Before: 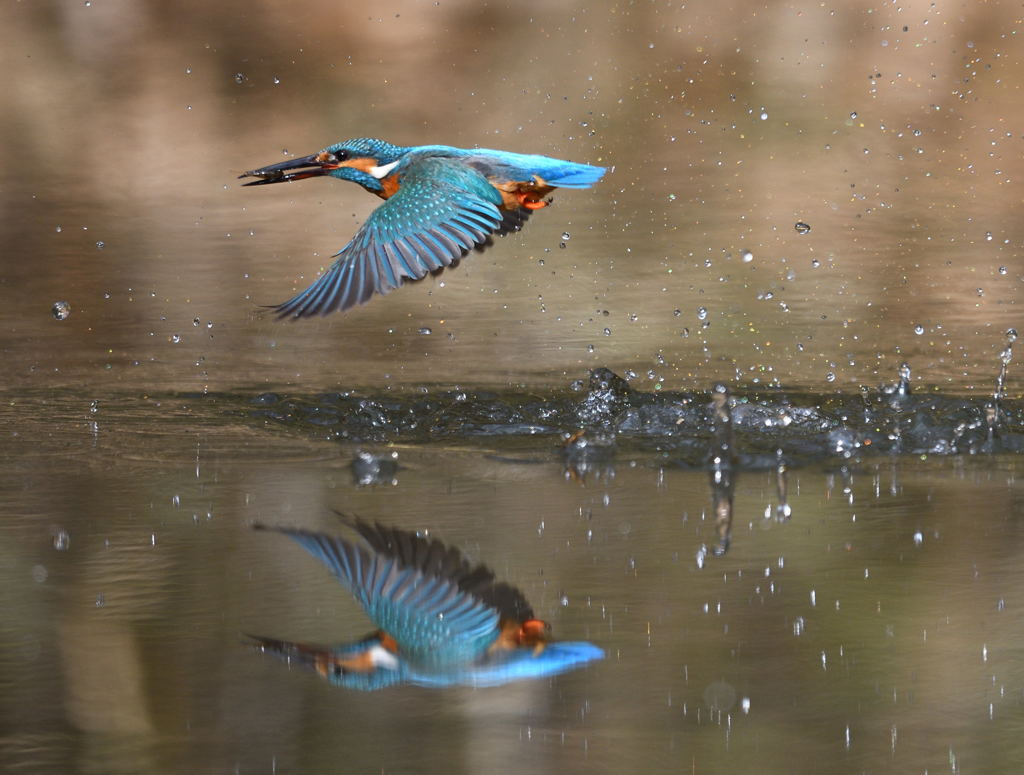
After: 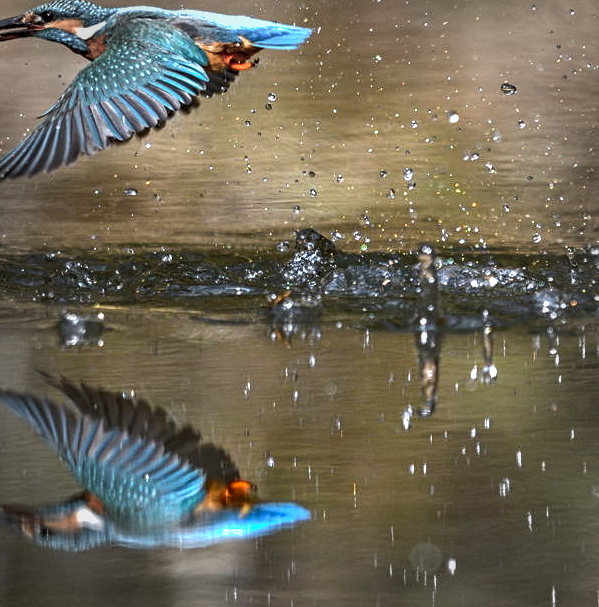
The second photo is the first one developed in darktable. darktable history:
shadows and highlights: on, module defaults
crop and rotate: left 28.734%, top 18.031%, right 12.754%, bottom 3.553%
local contrast: on, module defaults
color balance rgb: shadows lift › chroma 0.711%, shadows lift › hue 111.92°, perceptual saturation grading › global saturation 30.695%, perceptual brilliance grading › global brilliance -5.748%, perceptual brilliance grading › highlights 24.873%, perceptual brilliance grading › mid-tones 7.346%, perceptual brilliance grading › shadows -4.789%
contrast equalizer: octaves 7, y [[0.502, 0.517, 0.543, 0.576, 0.611, 0.631], [0.5 ×6], [0.5 ×6], [0 ×6], [0 ×6]]
vignetting: fall-off start 66.24%, fall-off radius 39.85%, brightness -0.283, automatic ratio true, width/height ratio 0.664
exposure: black level correction 0.002, exposure -0.1 EV, compensate highlight preservation false
